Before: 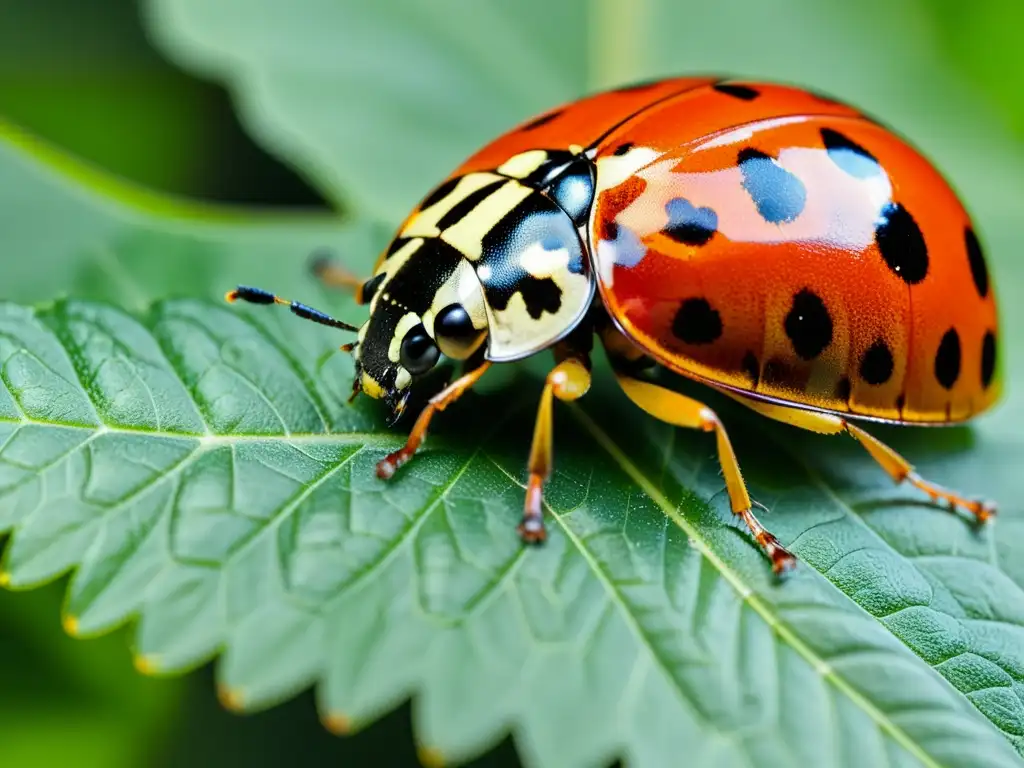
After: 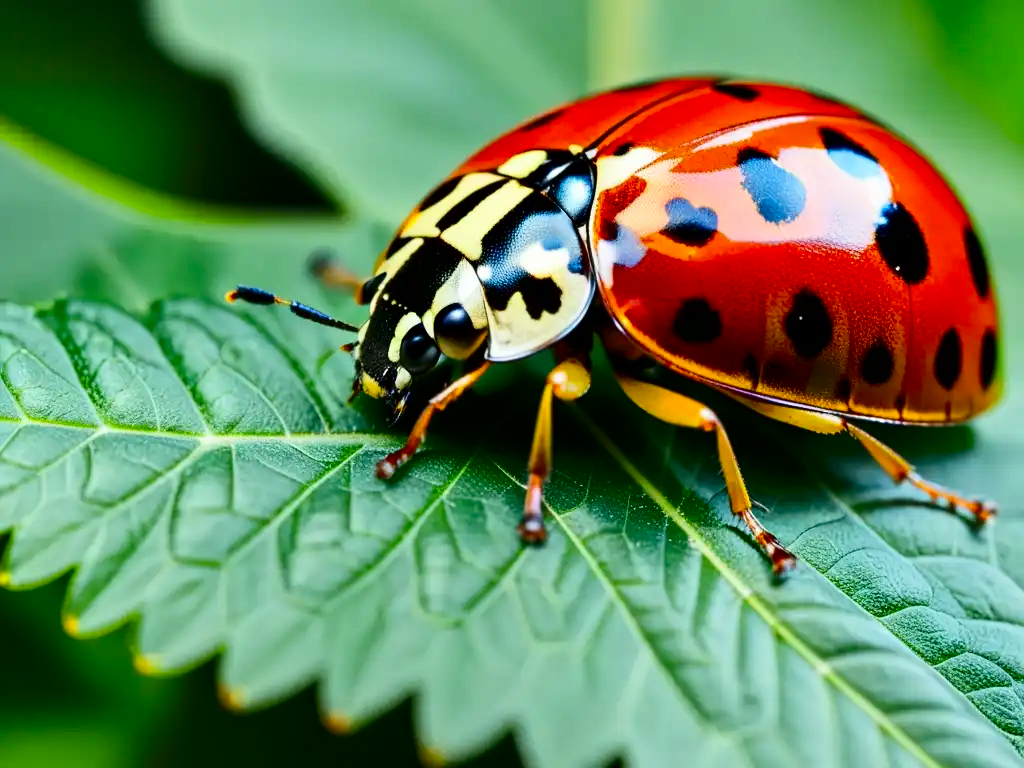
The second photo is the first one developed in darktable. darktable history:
contrast brightness saturation: contrast 0.206, brightness -0.101, saturation 0.213
